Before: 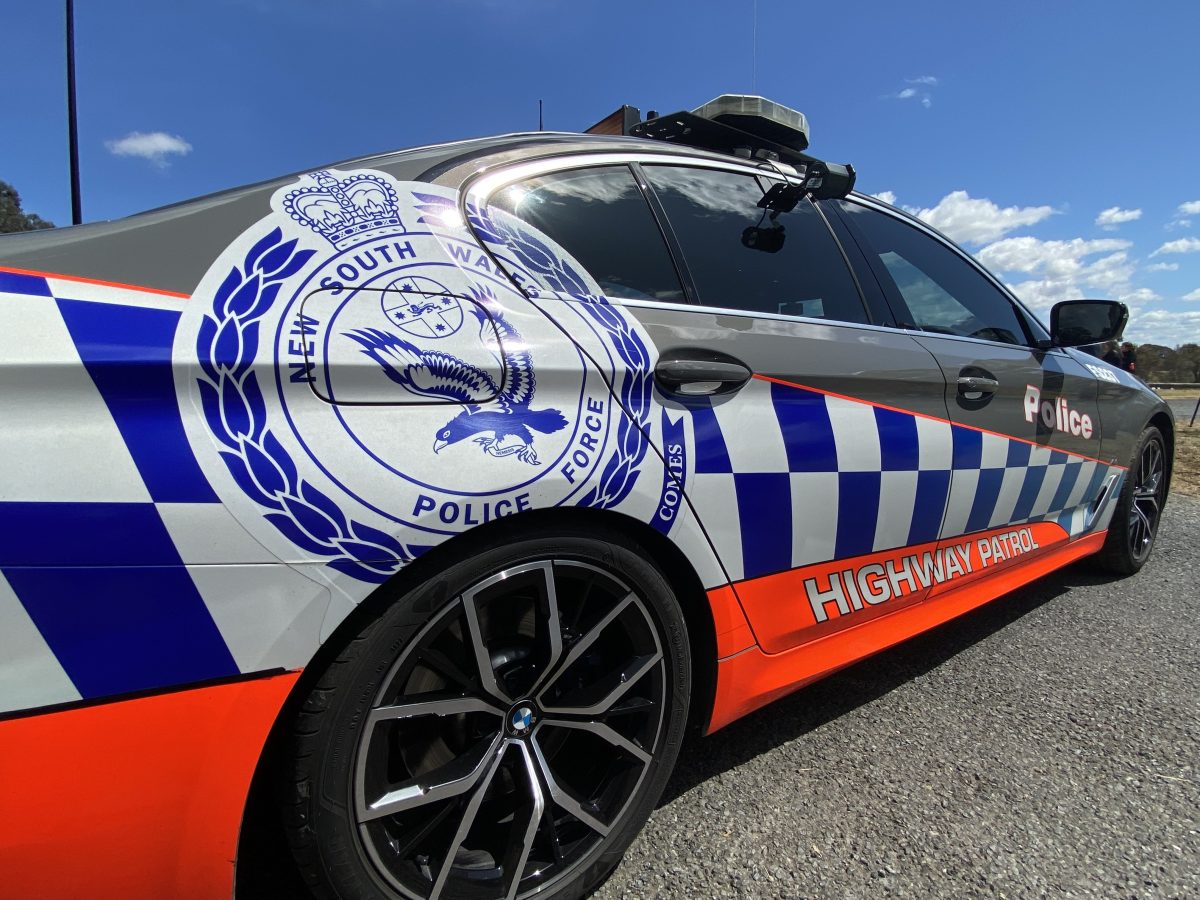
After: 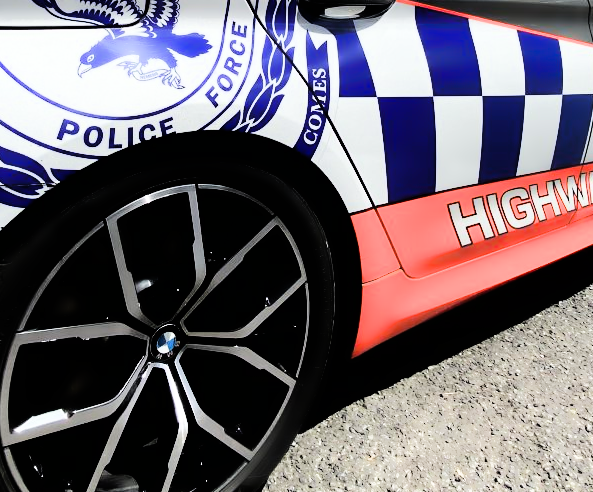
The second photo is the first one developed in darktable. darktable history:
filmic rgb: black relative exposure -5 EV, hardness 2.88, contrast 1.4, highlights saturation mix -20%
crop: left 29.672%, top 41.786%, right 20.851%, bottom 3.487%
tone equalizer: -8 EV -0.75 EV, -7 EV -0.7 EV, -6 EV -0.6 EV, -5 EV -0.4 EV, -3 EV 0.4 EV, -2 EV 0.6 EV, -1 EV 0.7 EV, +0 EV 0.75 EV, edges refinement/feathering 500, mask exposure compensation -1.57 EV, preserve details no
exposure: exposure 1 EV, compensate highlight preservation false
lowpass: radius 4, soften with bilateral filter, unbound 0
